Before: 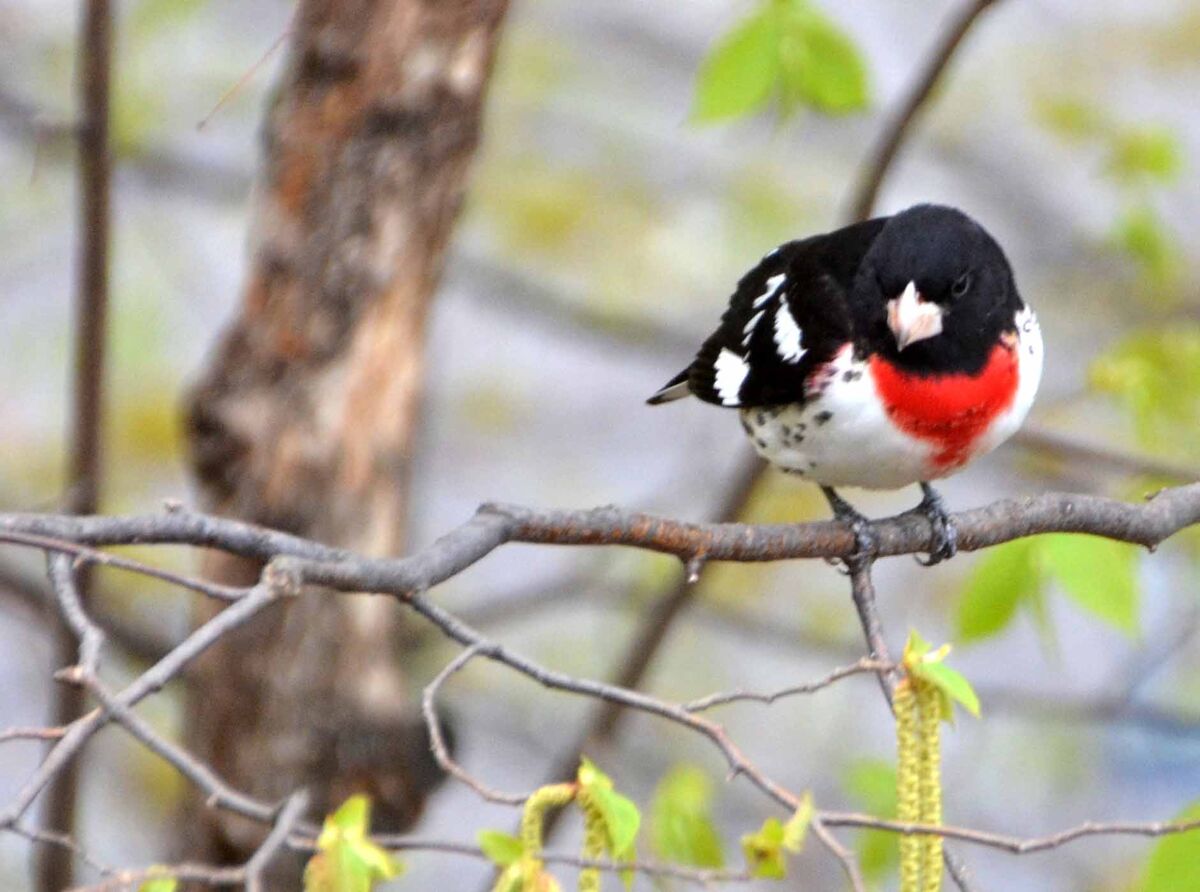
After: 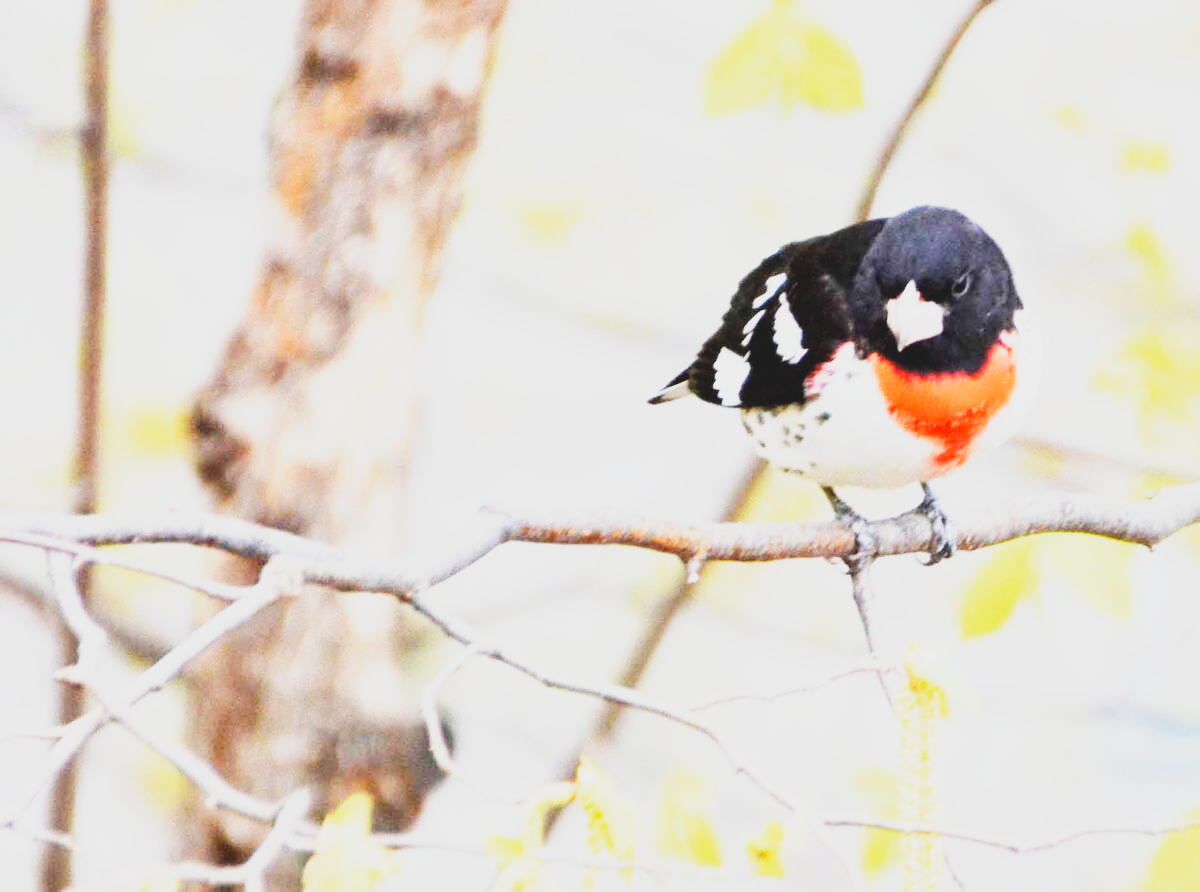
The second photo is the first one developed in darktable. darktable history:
base curve: curves: ch0 [(0, 0) (0.007, 0.004) (0.027, 0.03) (0.046, 0.07) (0.207, 0.54) (0.442, 0.872) (0.673, 0.972) (1, 1)], preserve colors none
contrast brightness saturation: contrast -0.162, brightness 0.05, saturation -0.128
exposure: exposure 0.997 EV, compensate highlight preservation false
